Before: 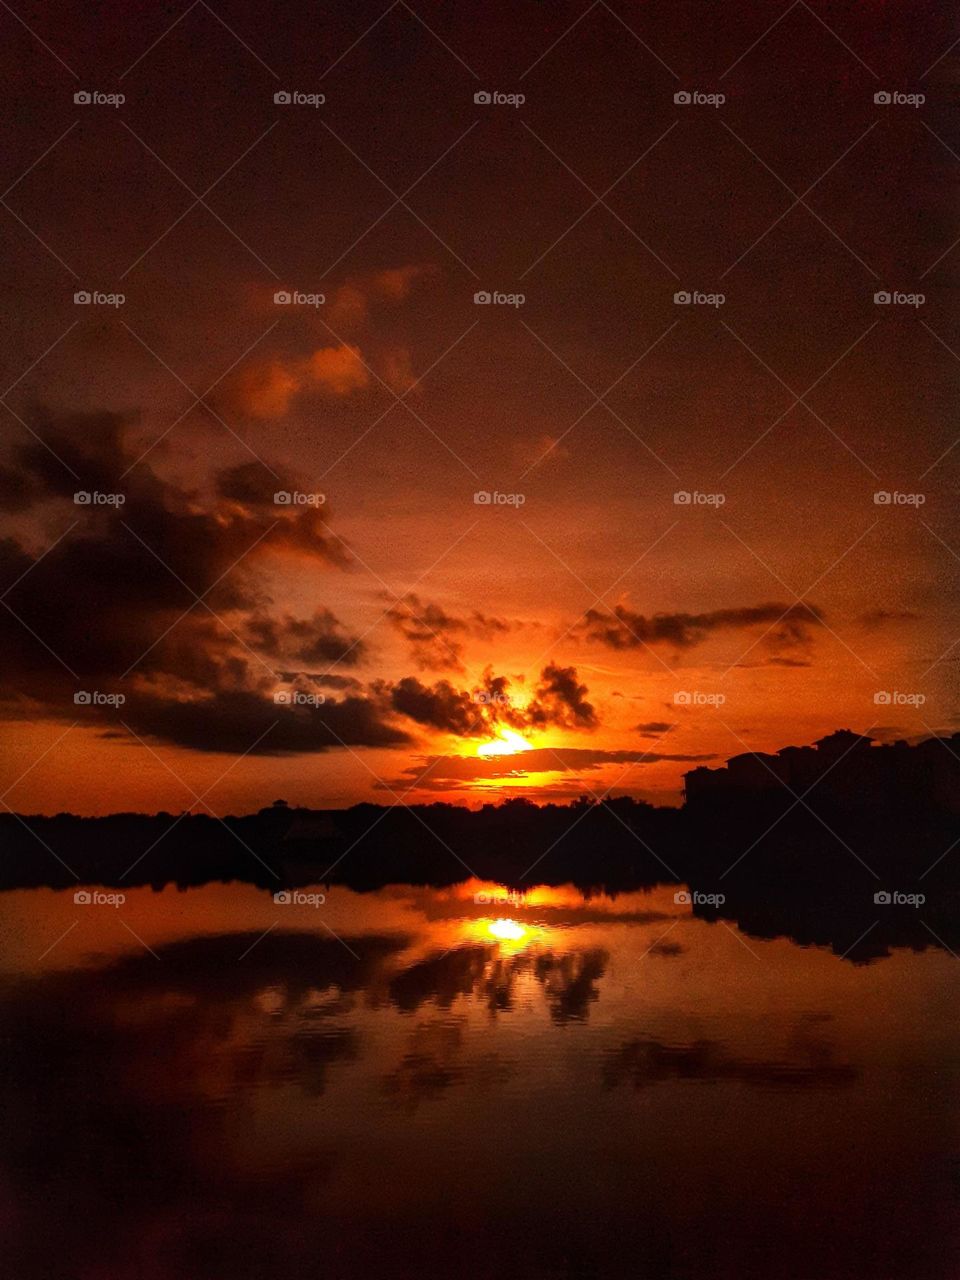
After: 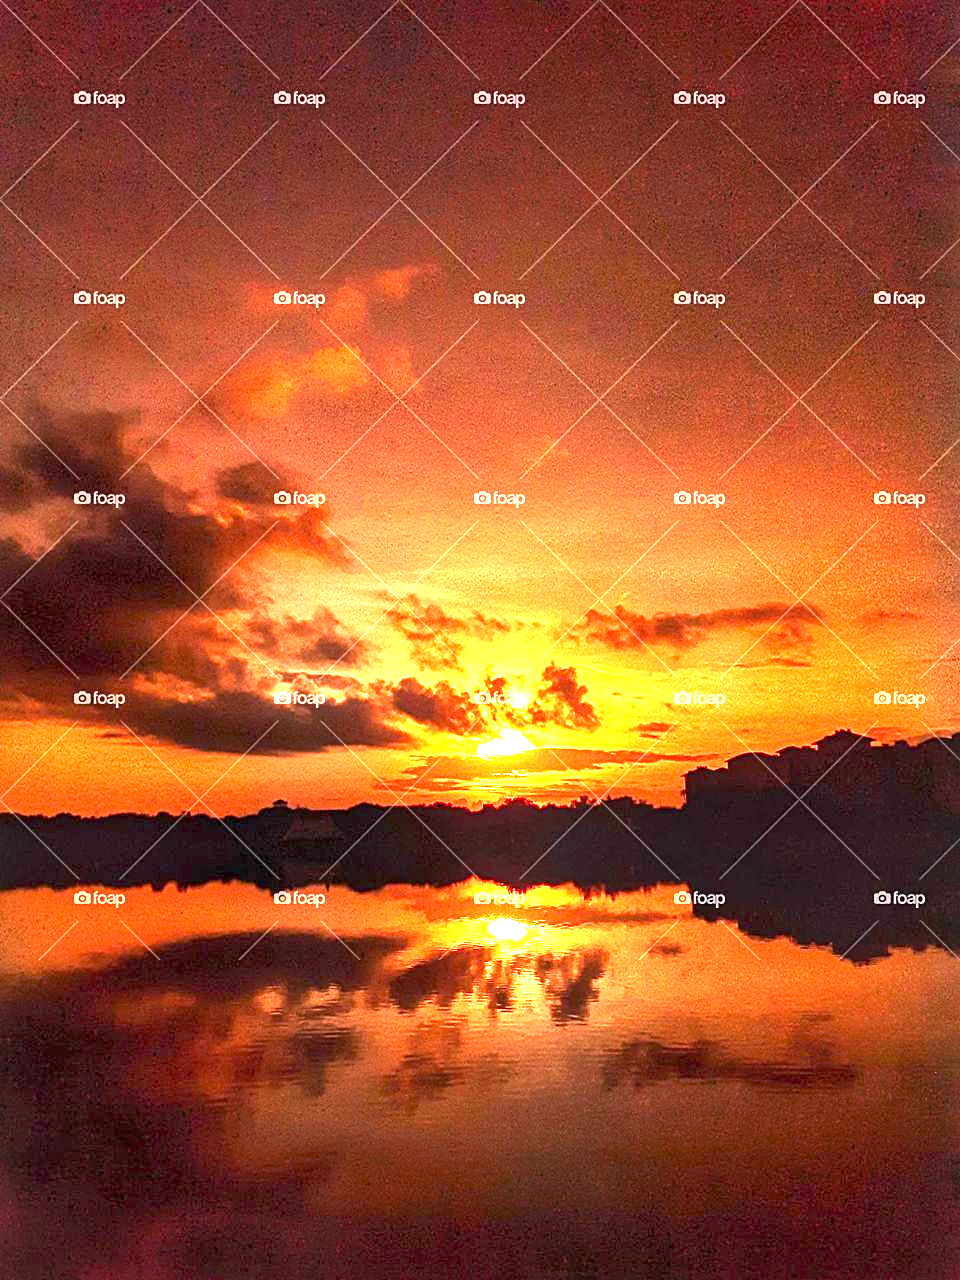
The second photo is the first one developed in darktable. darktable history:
exposure: exposure 2.939 EV, compensate exposure bias true, compensate highlight preservation false
sharpen: on, module defaults
